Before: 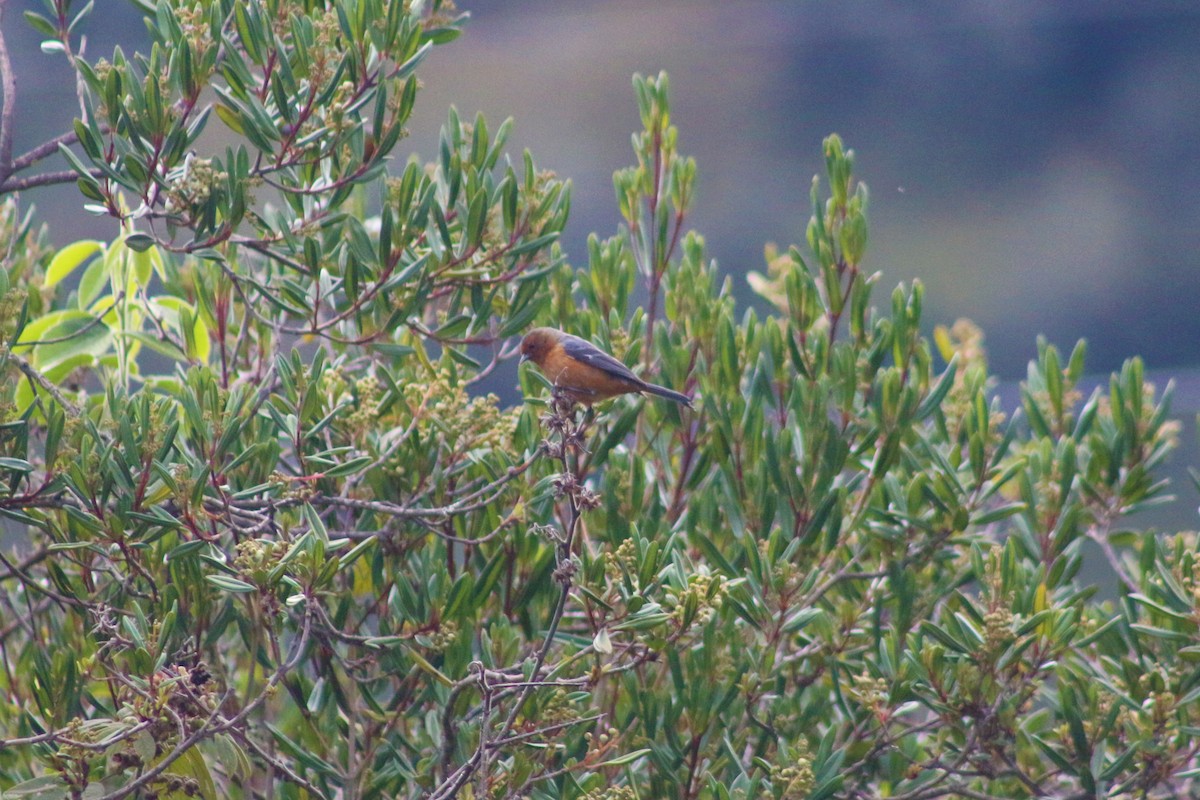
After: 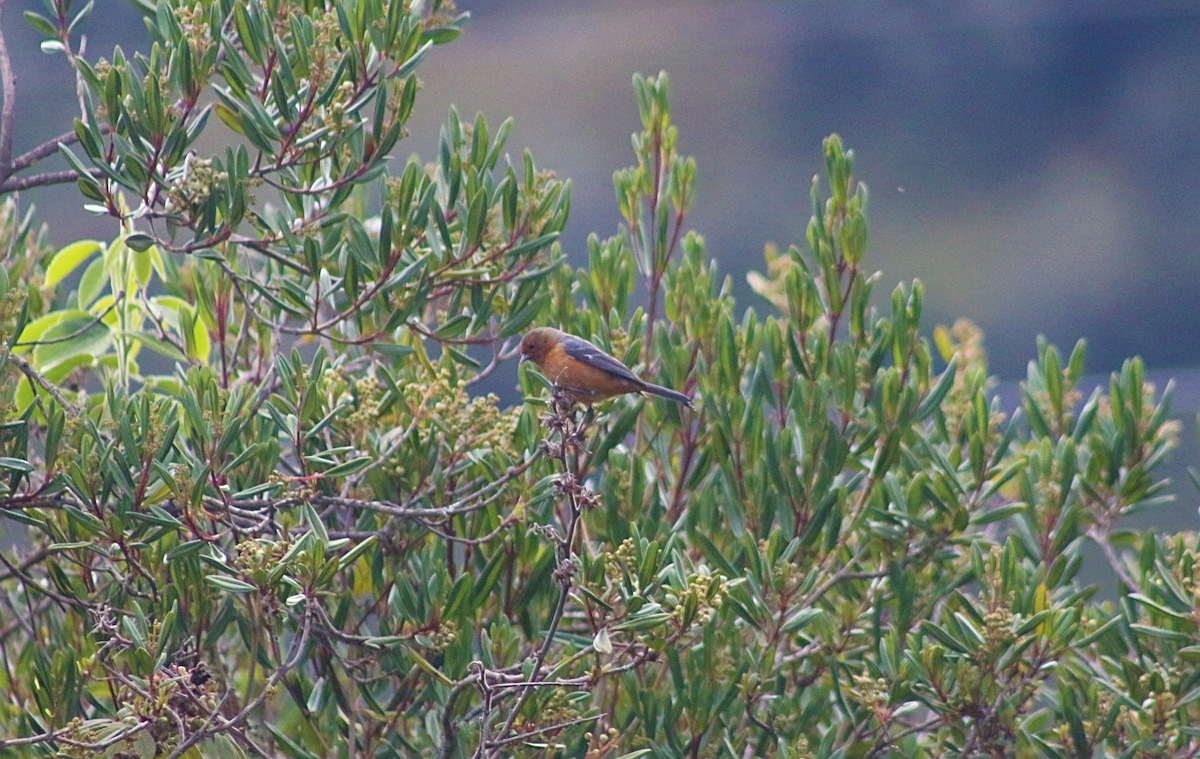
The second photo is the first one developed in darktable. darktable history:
sharpen: on, module defaults
local contrast: mode bilateral grid, contrast 99, coarseness 99, detail 91%, midtone range 0.2
crop and rotate: top 0.006%, bottom 5.065%
exposure: exposure -0.017 EV, compensate highlight preservation false
